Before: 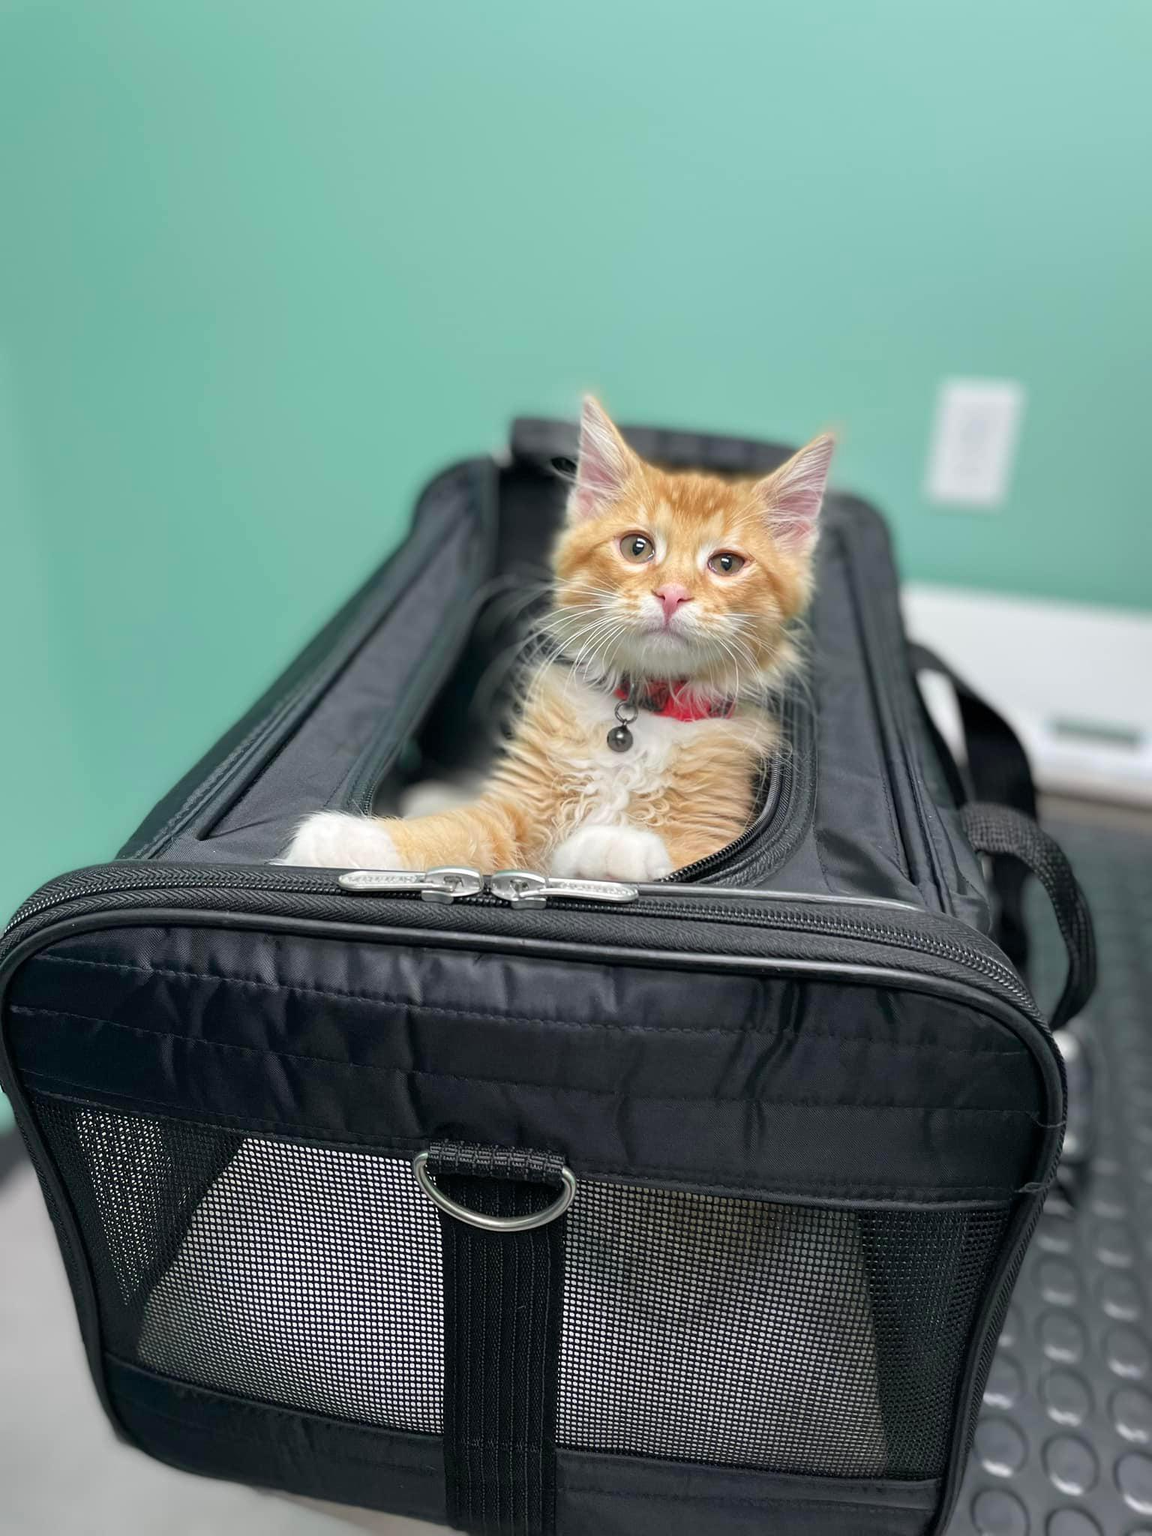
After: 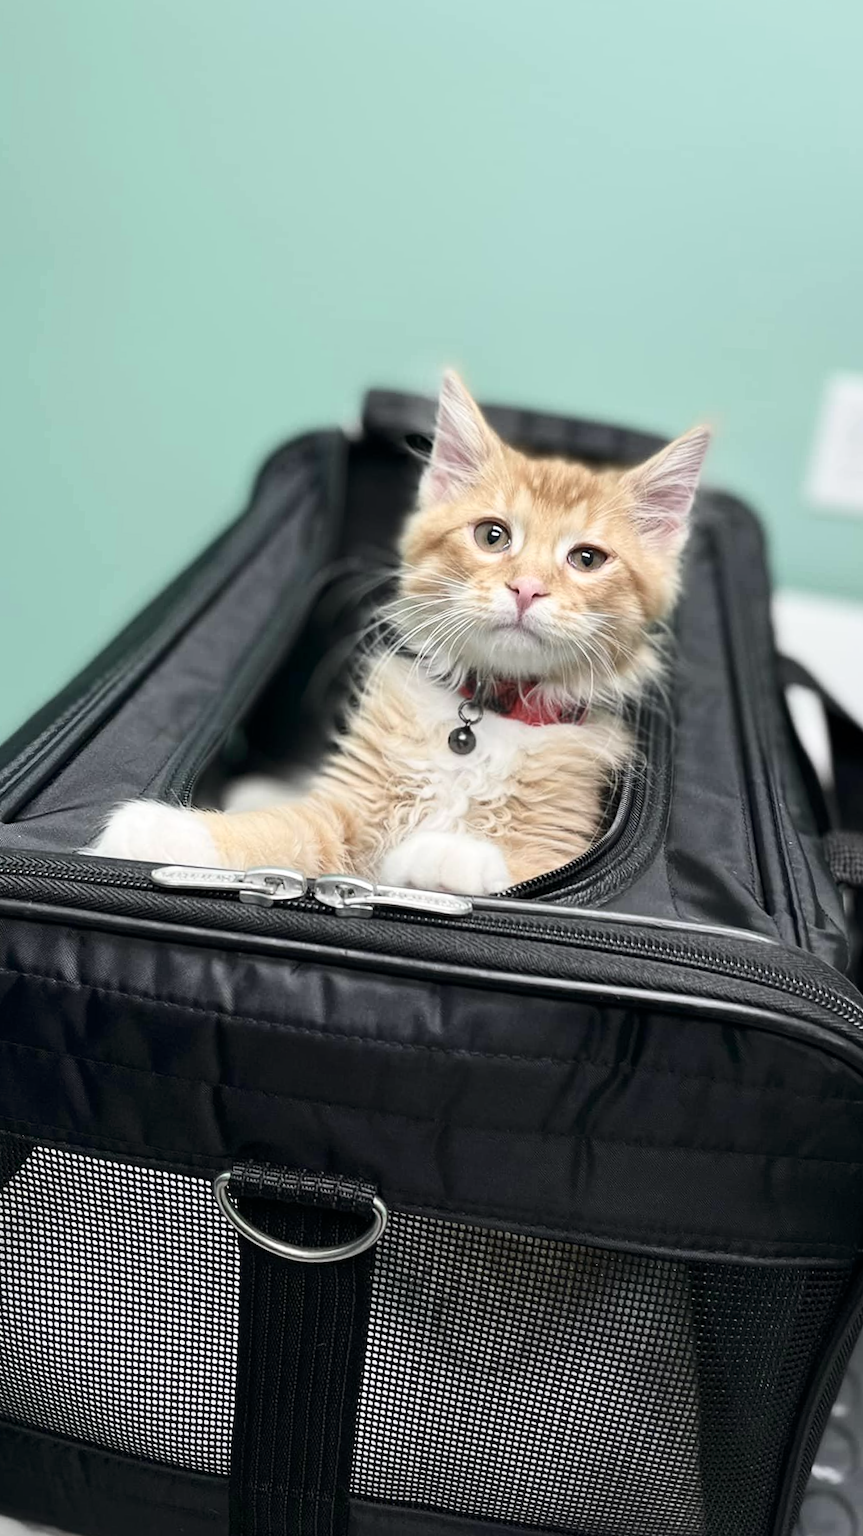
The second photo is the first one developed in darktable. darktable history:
crop and rotate: angle -3.28°, left 14.189%, top 0.039%, right 10.89%, bottom 0.041%
contrast brightness saturation: contrast 0.253, saturation -0.317
